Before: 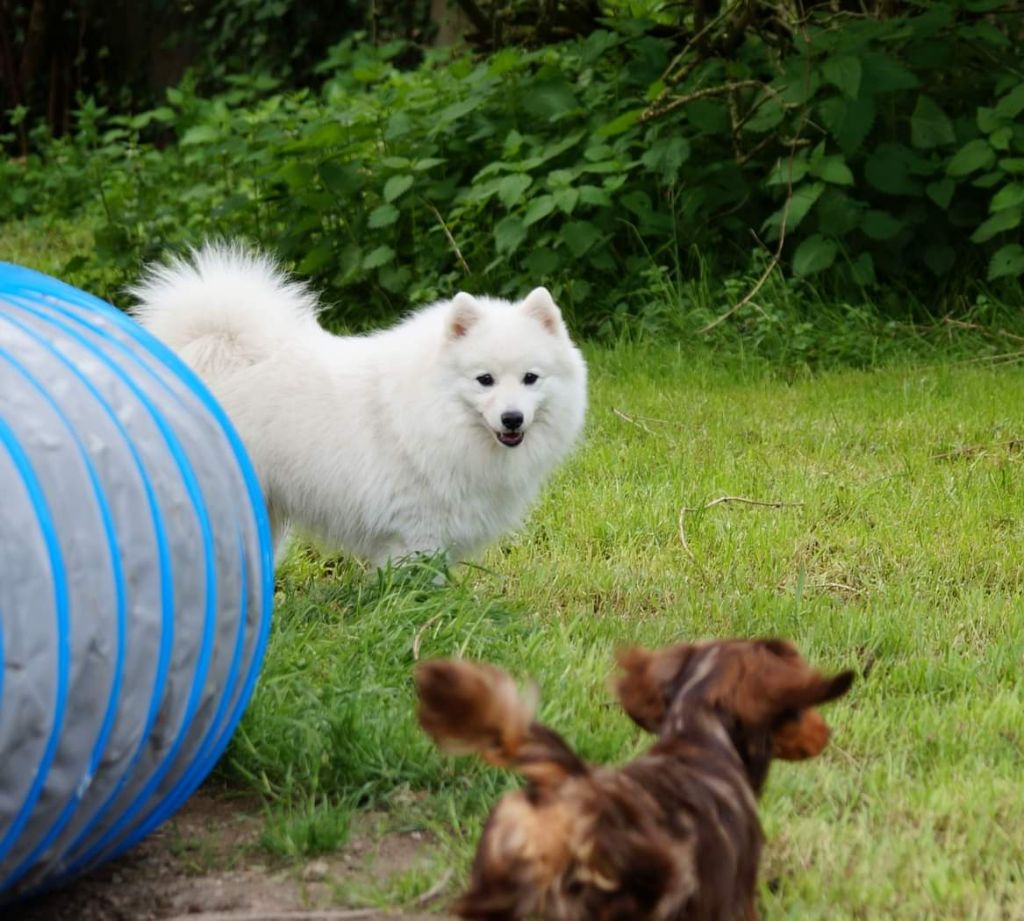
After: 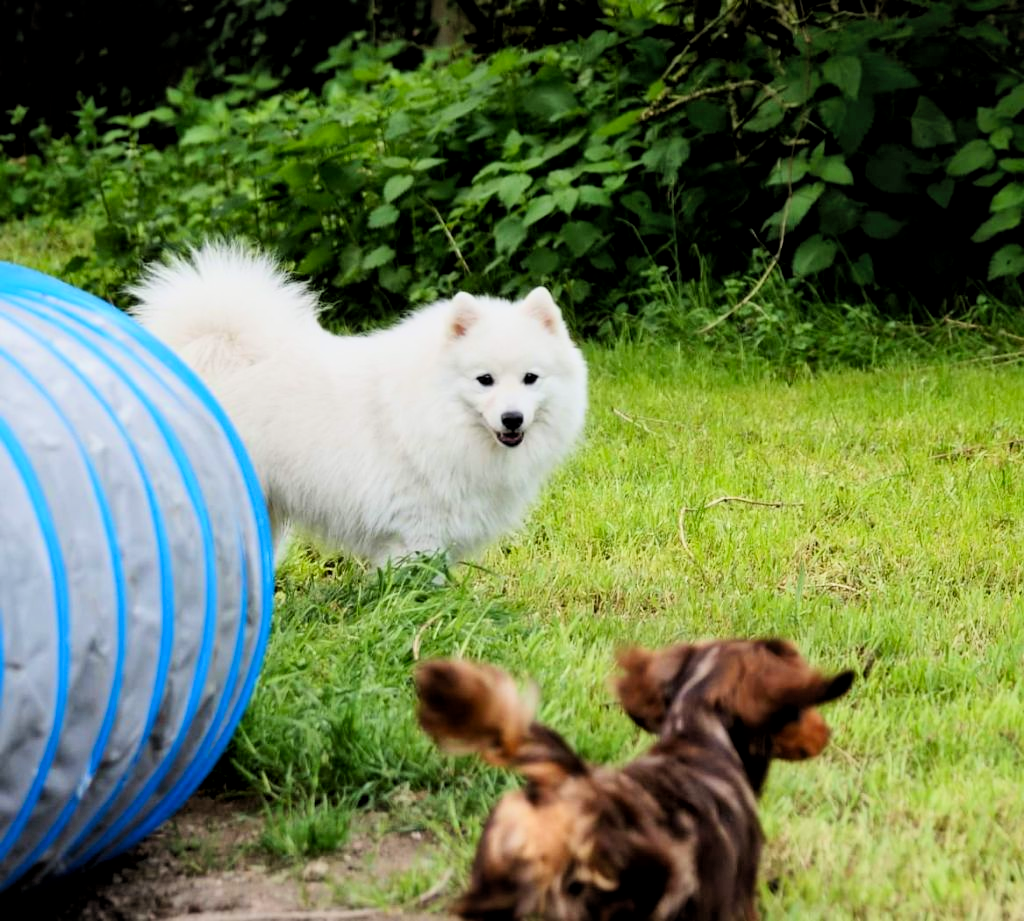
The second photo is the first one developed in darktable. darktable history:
contrast brightness saturation: contrast 0.204, brightness 0.163, saturation 0.221
filmic rgb: black relative exposure -7.77 EV, white relative exposure 4.37 EV, threshold 2.97 EV, target black luminance 0%, hardness 3.76, latitude 50.71%, contrast 1.071, highlights saturation mix 9.77%, shadows ↔ highlights balance -0.224%, enable highlight reconstruction true
local contrast: mode bilateral grid, contrast 19, coarseness 51, detail 130%, midtone range 0.2
